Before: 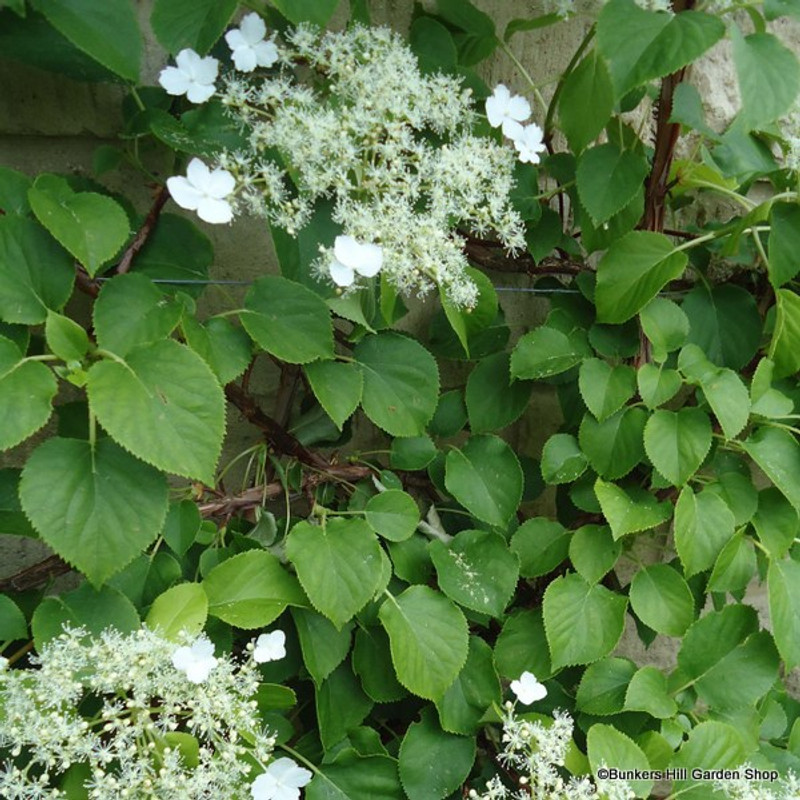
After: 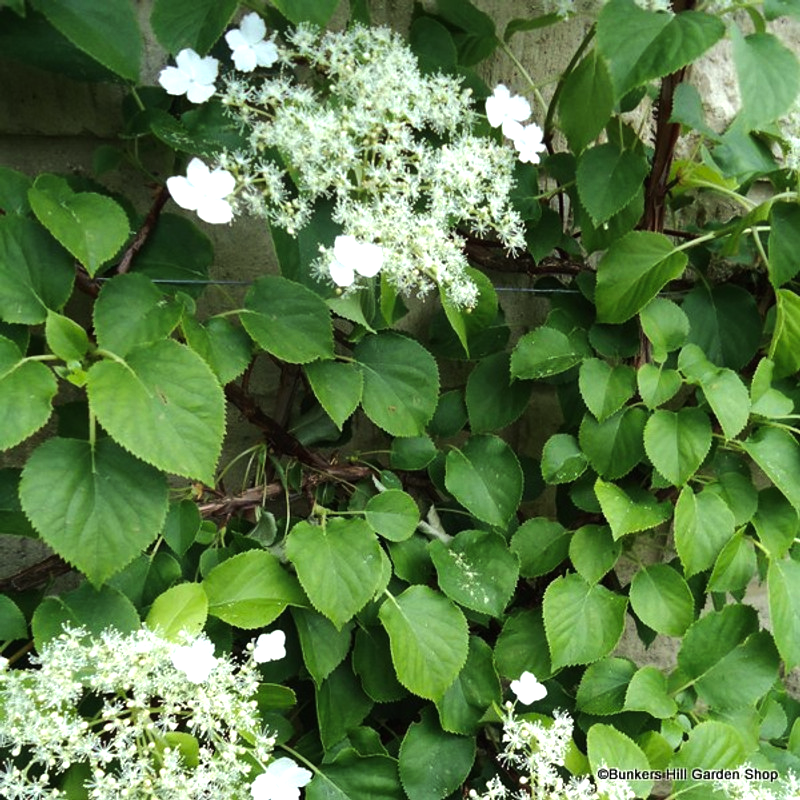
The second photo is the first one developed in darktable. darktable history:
color balance rgb: perceptual saturation grading › global saturation 0.238%, perceptual brilliance grading › highlights 17.03%, perceptual brilliance grading › mid-tones 31.382%, perceptual brilliance grading › shadows -31.165%
